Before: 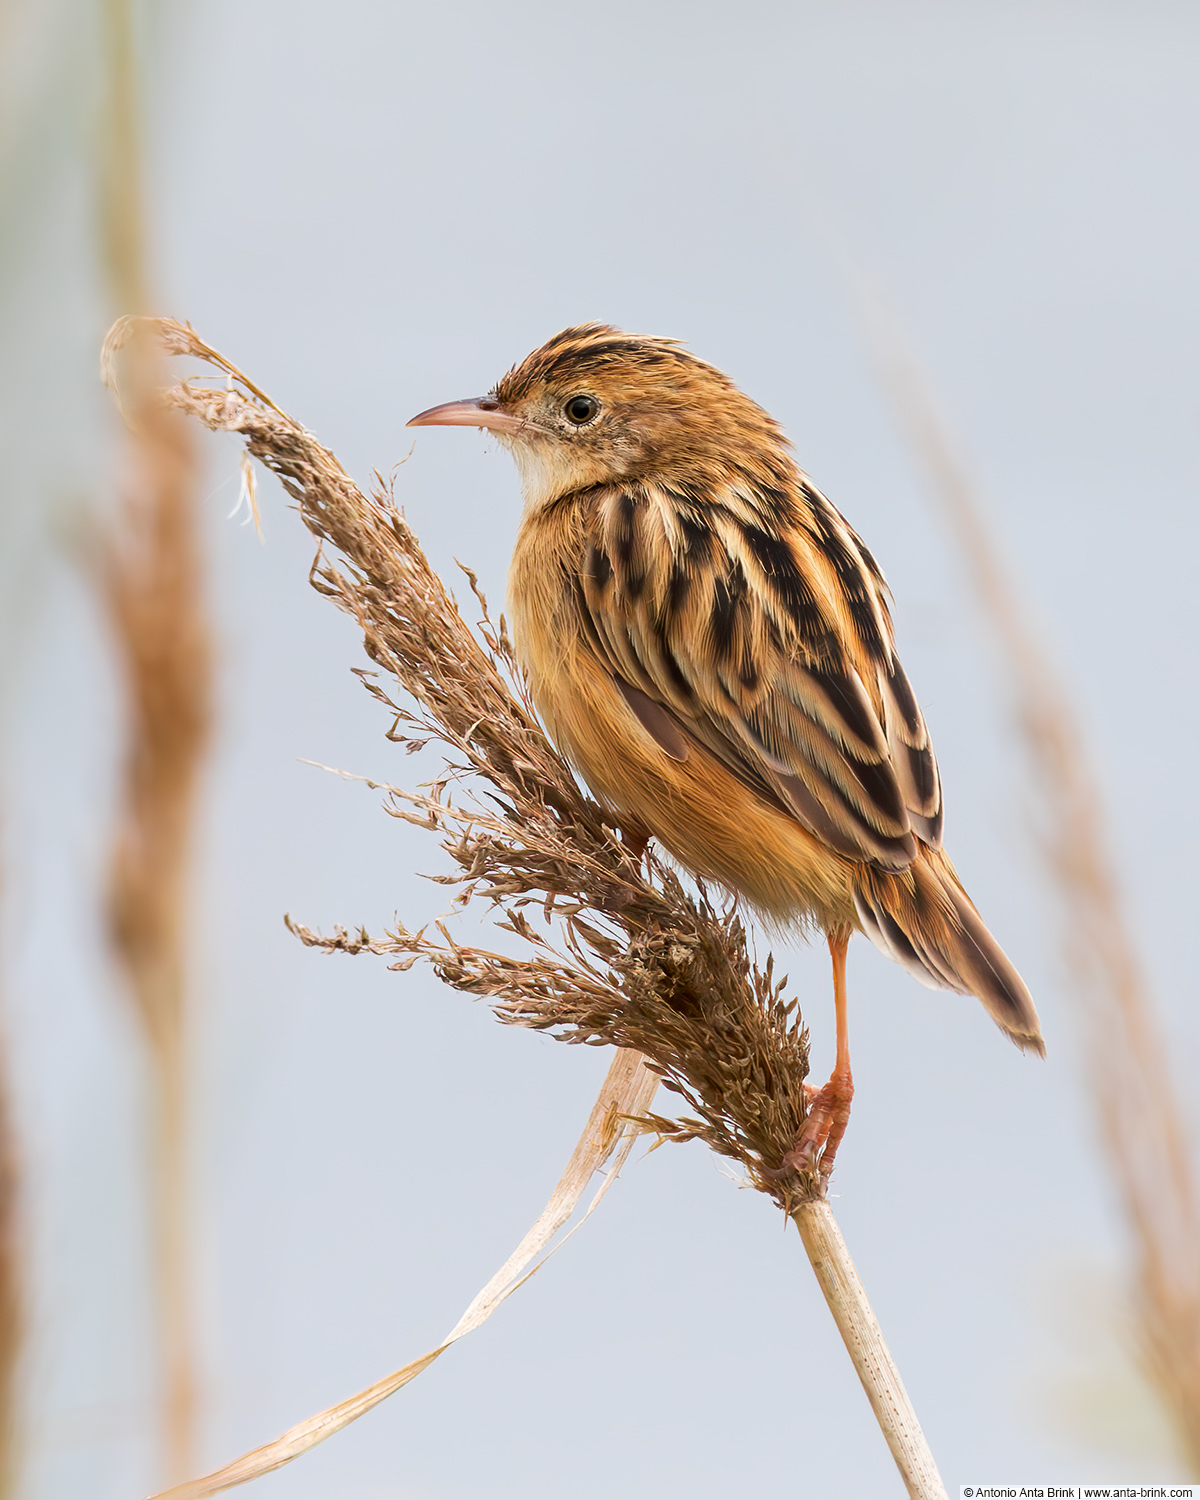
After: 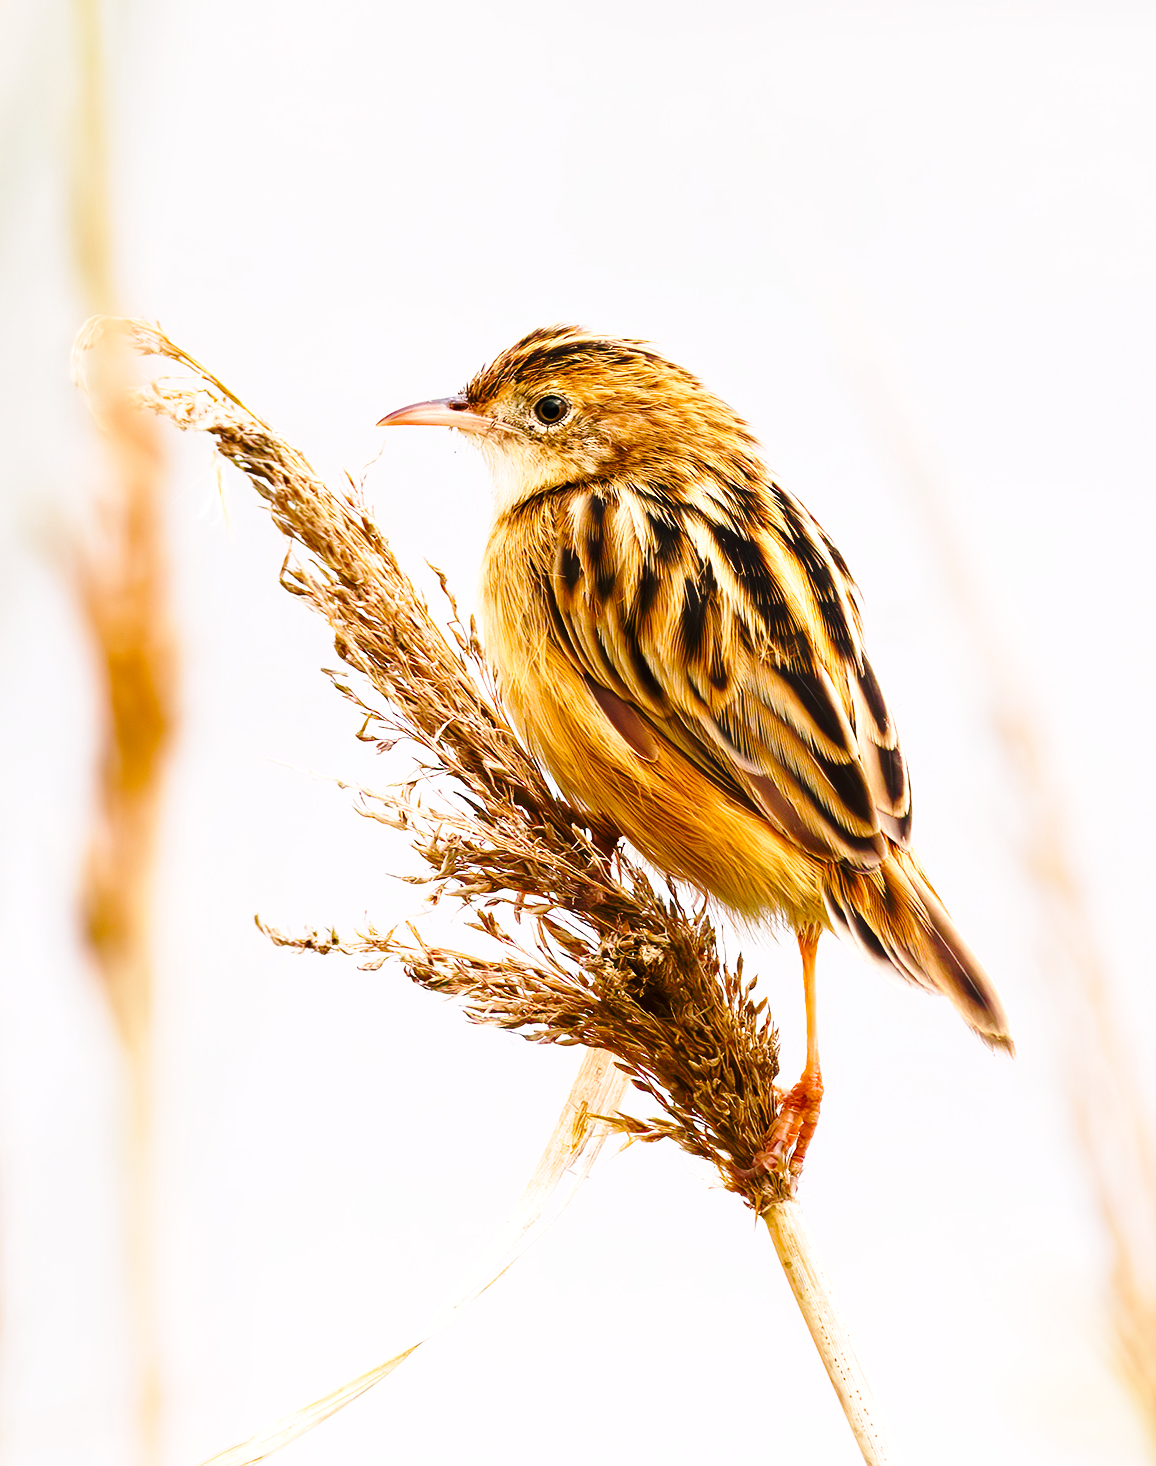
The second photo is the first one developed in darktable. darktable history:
crop and rotate: left 2.536%, right 1.107%, bottom 2.246%
white balance: emerald 1
rotate and perspective: automatic cropping off
exposure: exposure -0.048 EV, compensate highlight preservation false
base curve: curves: ch0 [(0, 0) (0.036, 0.037) (0.121, 0.228) (0.46, 0.76) (0.859, 0.983) (1, 1)], preserve colors none
local contrast: mode bilateral grid, contrast 20, coarseness 50, detail 102%, midtone range 0.2
color balance rgb: shadows lift › chroma 1%, shadows lift › hue 217.2°, power › hue 310.8°, highlights gain › chroma 2%, highlights gain › hue 44.4°, global offset › luminance 0.25%, global offset › hue 171.6°, perceptual saturation grading › global saturation 14.09%, perceptual saturation grading › highlights -30%, perceptual saturation grading › shadows 50.67%, global vibrance 25%, contrast 20%
